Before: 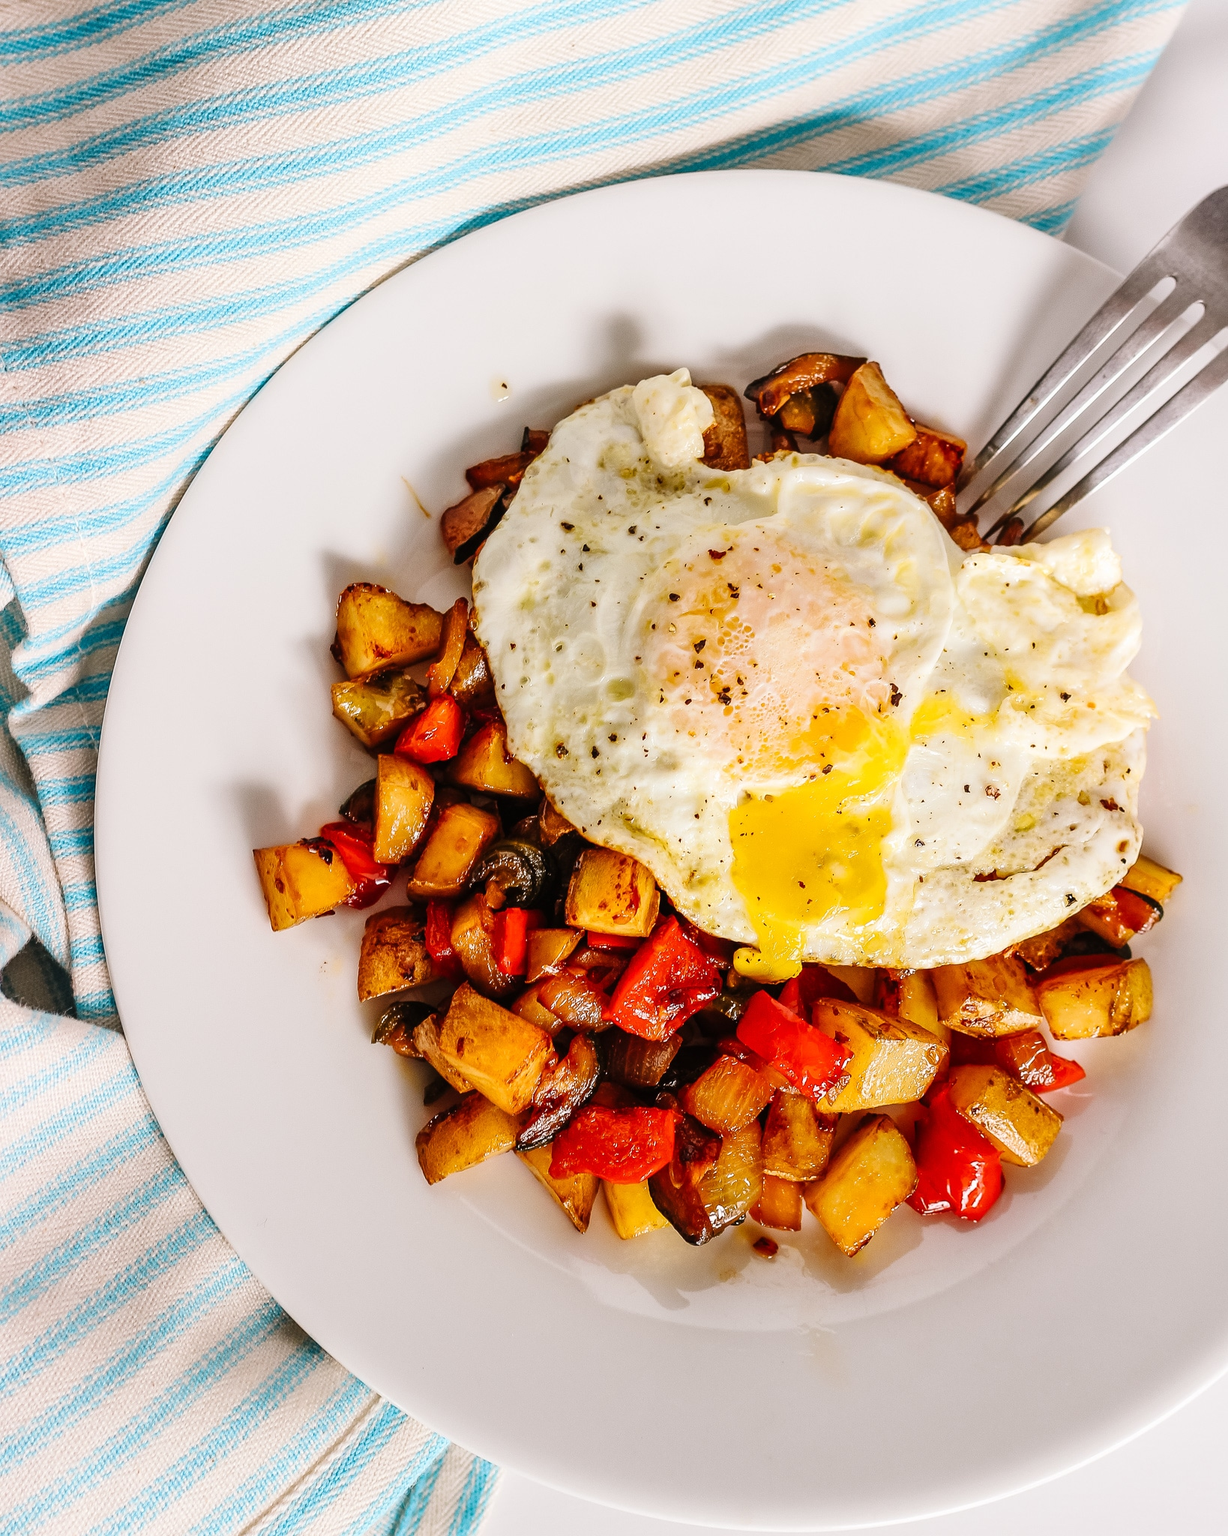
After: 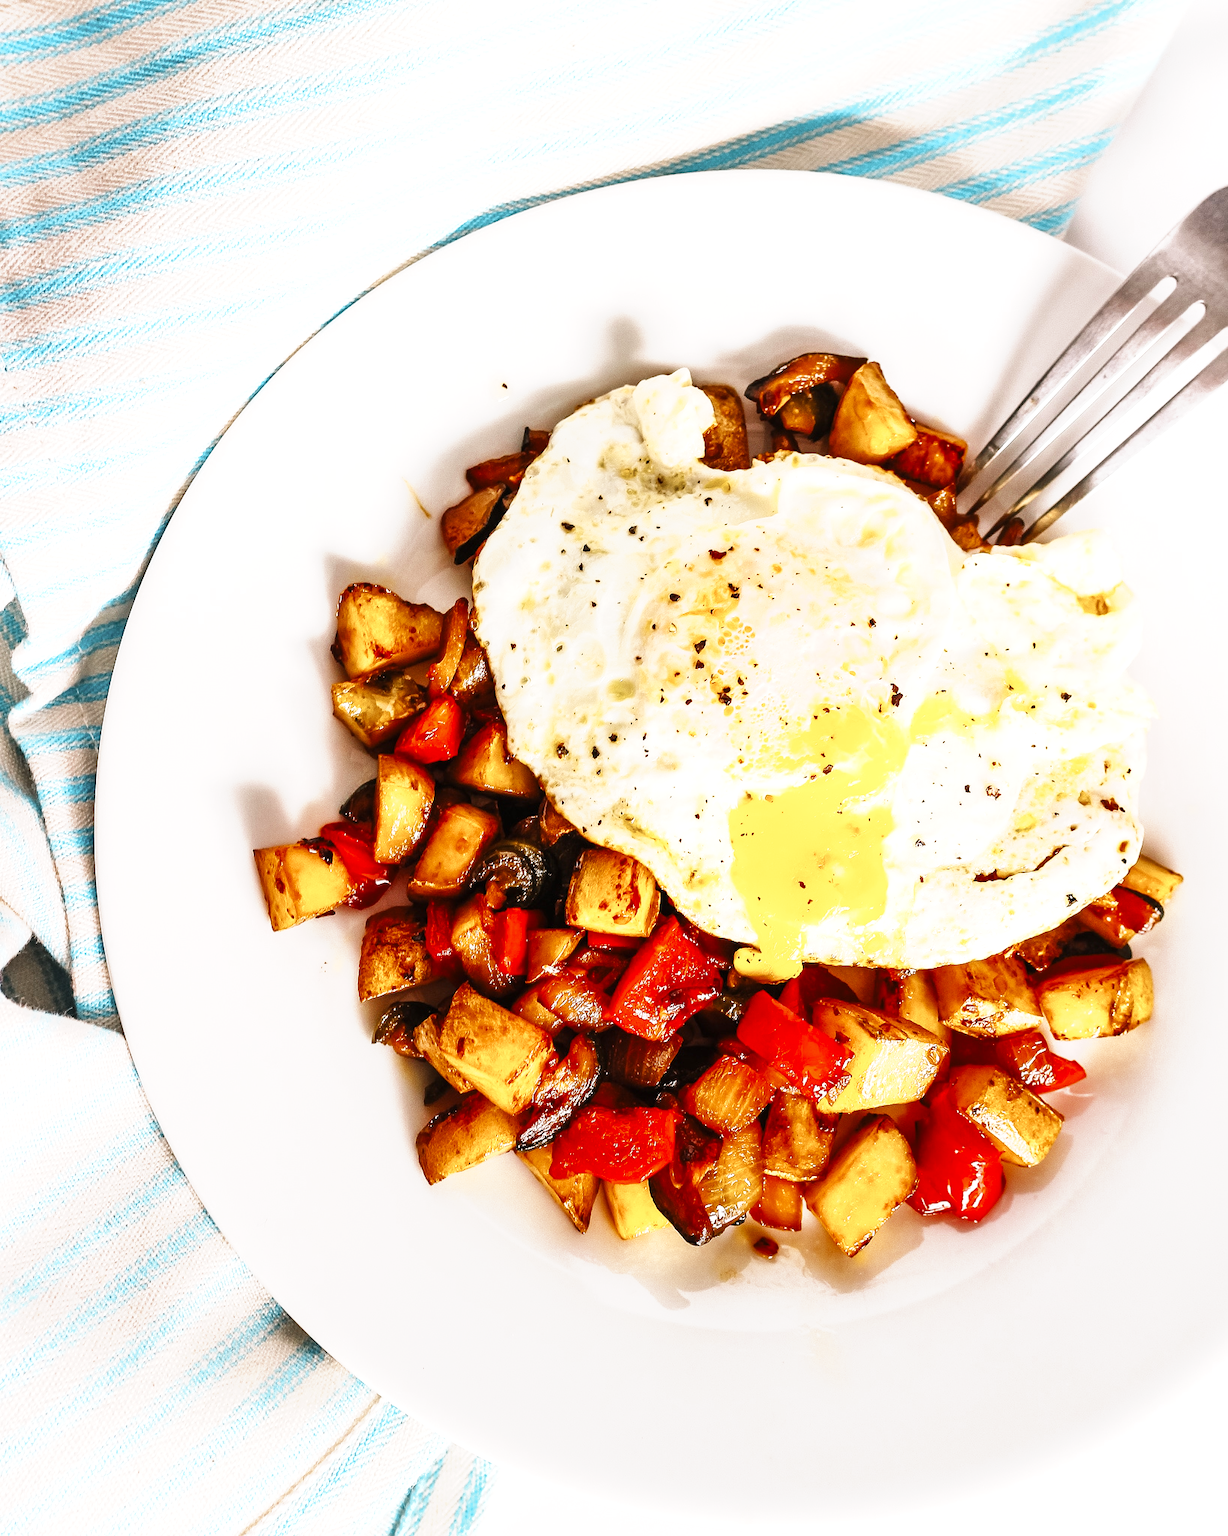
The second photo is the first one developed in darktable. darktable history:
tone curve: curves: ch0 [(0, 0) (0.051, 0.047) (0.102, 0.099) (0.236, 0.249) (0.429, 0.473) (0.67, 0.755) (0.875, 0.948) (1, 0.985)]; ch1 [(0, 0) (0.339, 0.298) (0.402, 0.363) (0.453, 0.413) (0.485, 0.469) (0.494, 0.493) (0.504, 0.502) (0.515, 0.526) (0.563, 0.591) (0.597, 0.639) (0.834, 0.888) (1, 1)]; ch2 [(0, 0) (0.362, 0.353) (0.425, 0.439) (0.501, 0.501) (0.537, 0.538) (0.58, 0.59) (0.642, 0.669) (0.773, 0.856) (1, 1)], preserve colors none
color balance rgb: linear chroma grading › global chroma 9.107%, perceptual saturation grading › global saturation 0.601%
exposure: exposure 0.6 EV, compensate highlight preservation false
color zones: curves: ch0 [(0, 0.5) (0.125, 0.4) (0.25, 0.5) (0.375, 0.4) (0.5, 0.4) (0.625, 0.6) (0.75, 0.6) (0.875, 0.5)]; ch1 [(0, 0.35) (0.125, 0.45) (0.25, 0.35) (0.375, 0.35) (0.5, 0.35) (0.625, 0.35) (0.75, 0.45) (0.875, 0.35)]; ch2 [(0, 0.6) (0.125, 0.5) (0.25, 0.5) (0.375, 0.6) (0.5, 0.6) (0.625, 0.5) (0.75, 0.5) (0.875, 0.5)]
